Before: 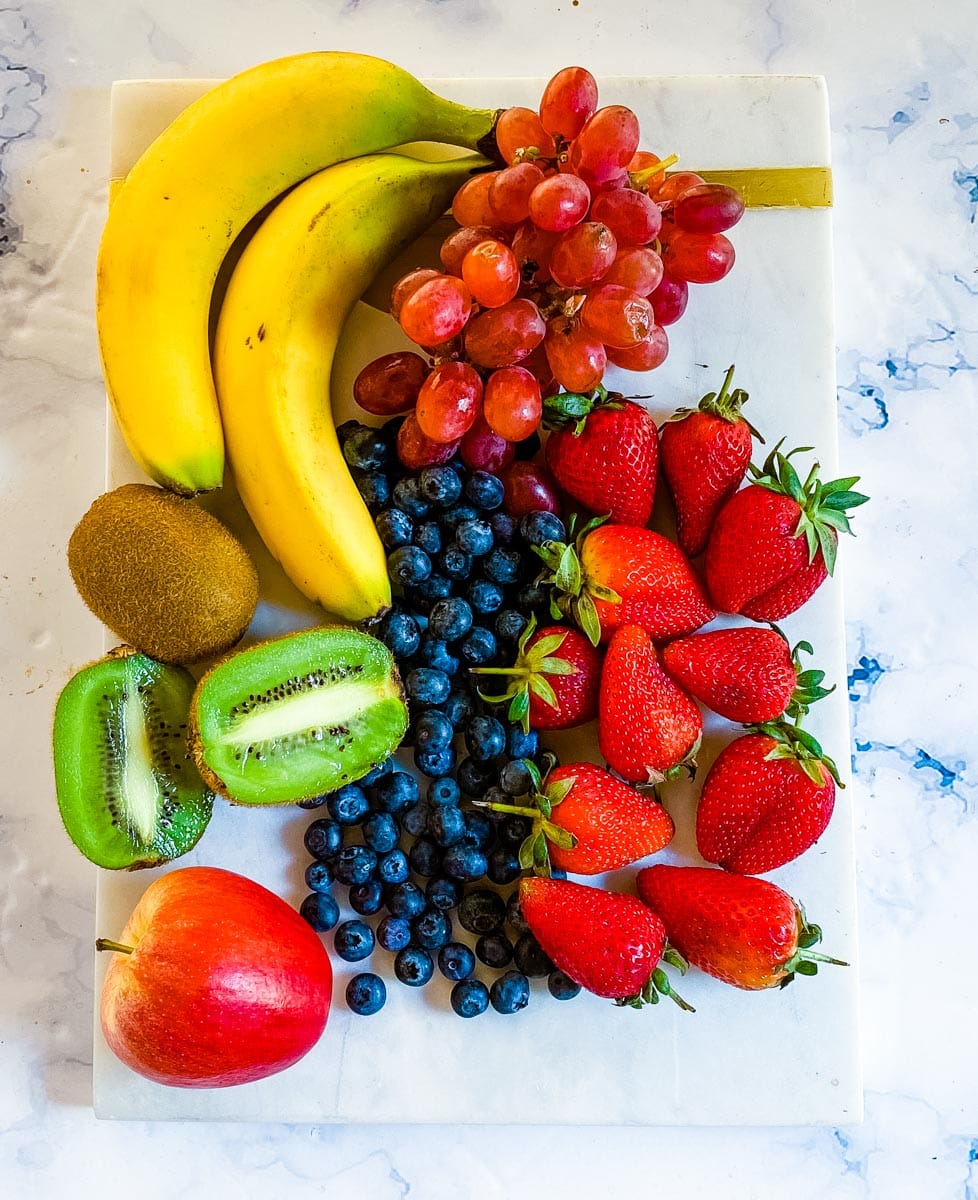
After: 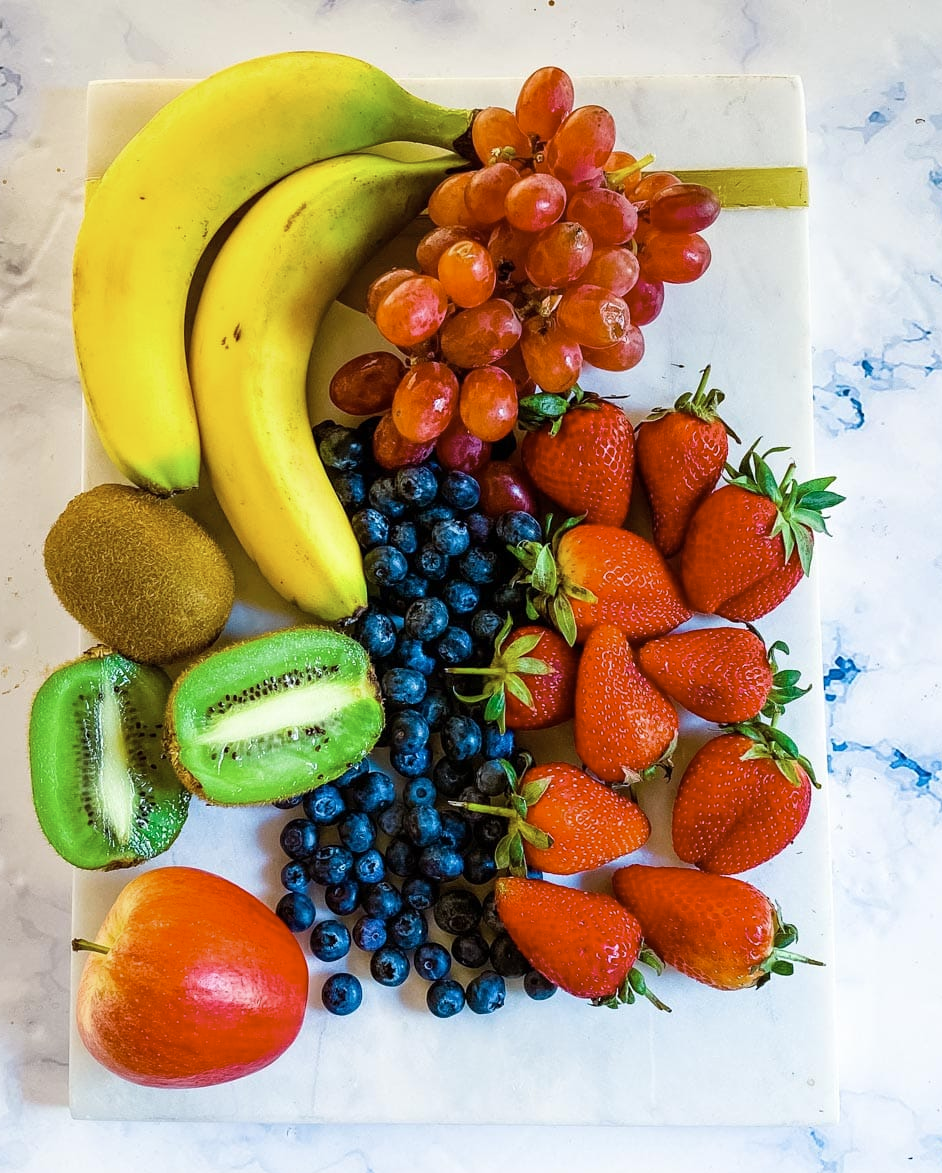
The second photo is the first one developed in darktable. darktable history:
color zones: curves: ch1 [(0.113, 0.438) (0.75, 0.5)]; ch2 [(0.12, 0.526) (0.75, 0.5)]
white balance: emerald 1
crop and rotate: left 2.536%, right 1.107%, bottom 2.246%
